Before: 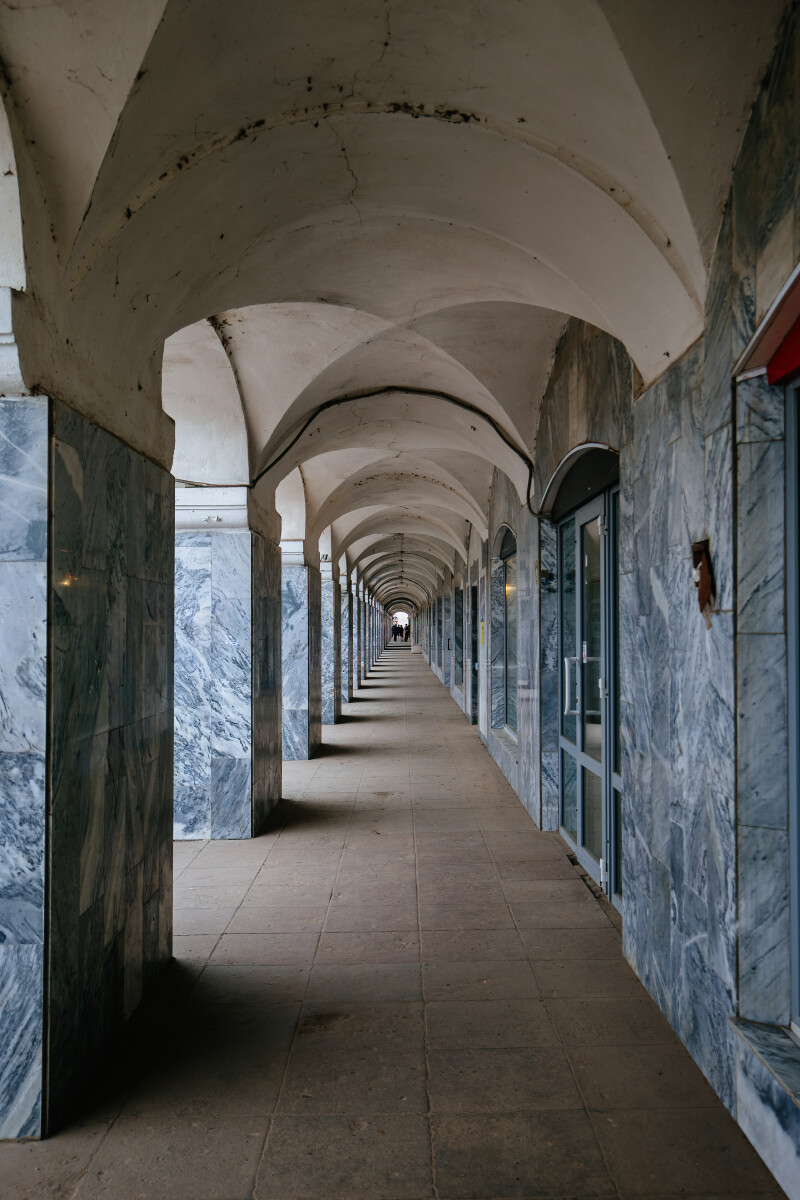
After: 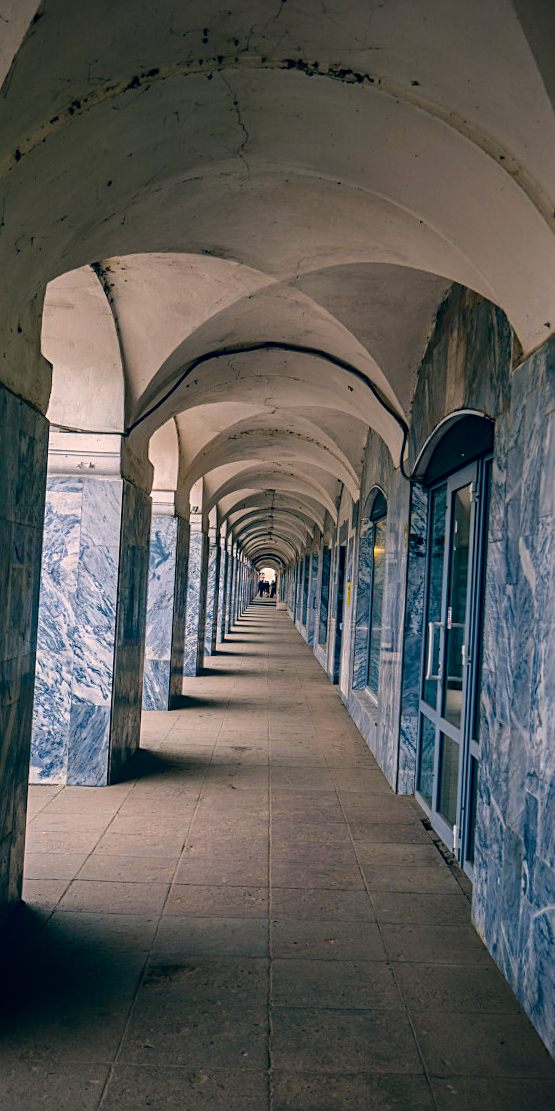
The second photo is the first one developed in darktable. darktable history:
color correction: highlights a* 10.37, highlights b* 14.48, shadows a* -10.2, shadows b* -14.88
crop and rotate: angle -3.08°, left 13.974%, top 0.029%, right 11.034%, bottom 0.044%
shadows and highlights: shadows 13.09, white point adjustment 1.2, highlights -0.711, soften with gaussian
sharpen: radius 2.132, amount 0.385, threshold 0.146
local contrast: on, module defaults
color balance rgb: highlights gain › chroma 1.646%, highlights gain › hue 57.33°, perceptual saturation grading › global saturation 30.084%, global vibrance 20%
exposure: compensate highlight preservation false
vignetting: brightness -0.474, center (0, 0.005)
